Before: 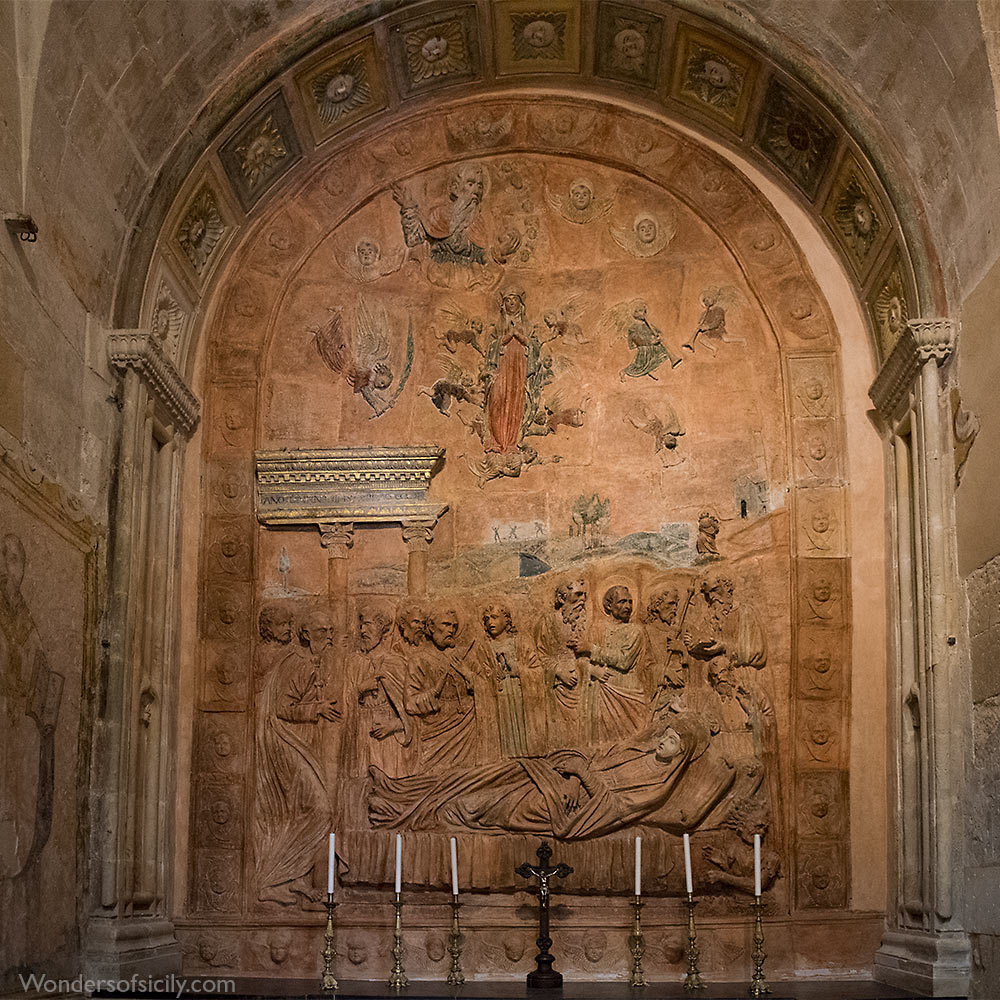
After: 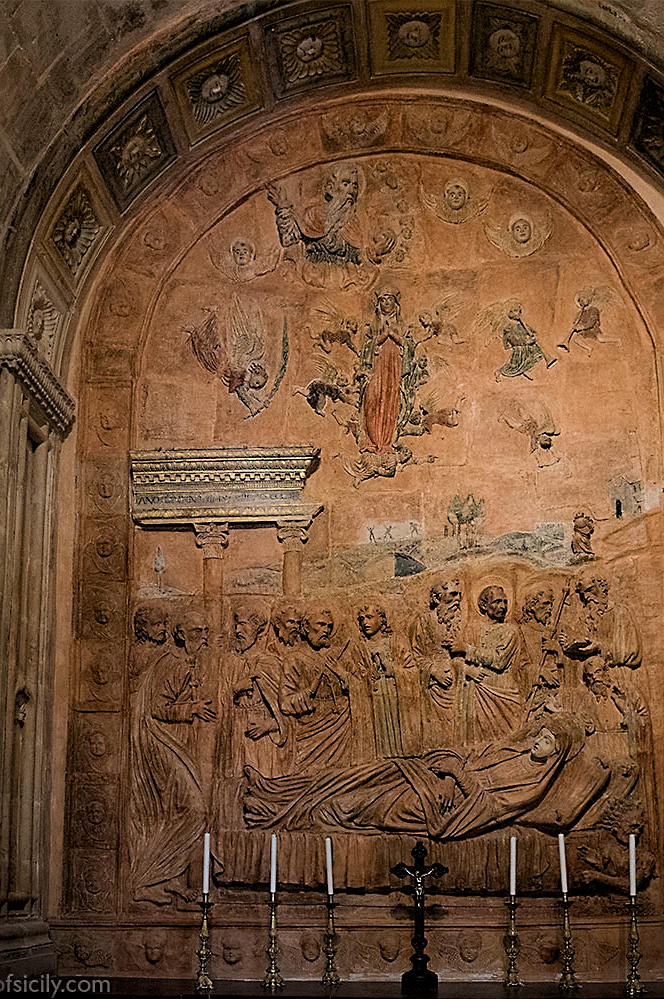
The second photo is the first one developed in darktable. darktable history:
shadows and highlights: shadows -38.77, highlights 63.04, soften with gaussian
filmic rgb: black relative exposure -7.74 EV, white relative exposure 4.35 EV, target black luminance 0%, hardness 3.75, latitude 50.74%, contrast 1.078, highlights saturation mix 9.76%, shadows ↔ highlights balance -0.24%, add noise in highlights 0.001, color science v3 (2019), use custom middle-gray values true, contrast in highlights soft
sharpen: radius 1.939
crop and rotate: left 12.588%, right 20.944%
